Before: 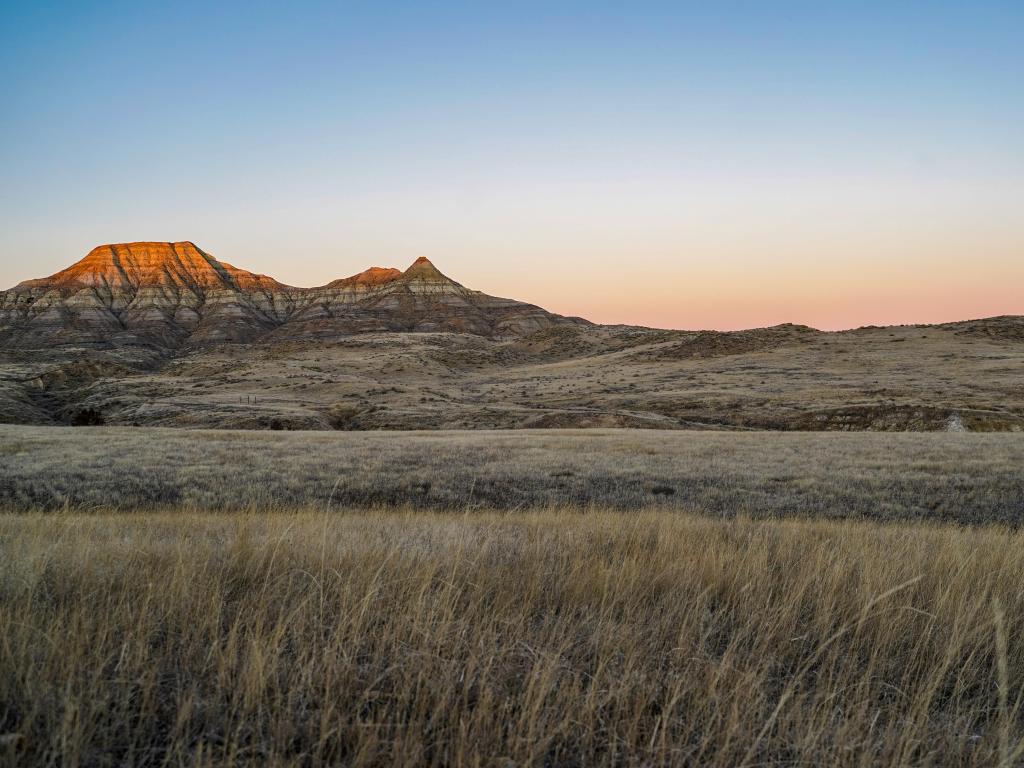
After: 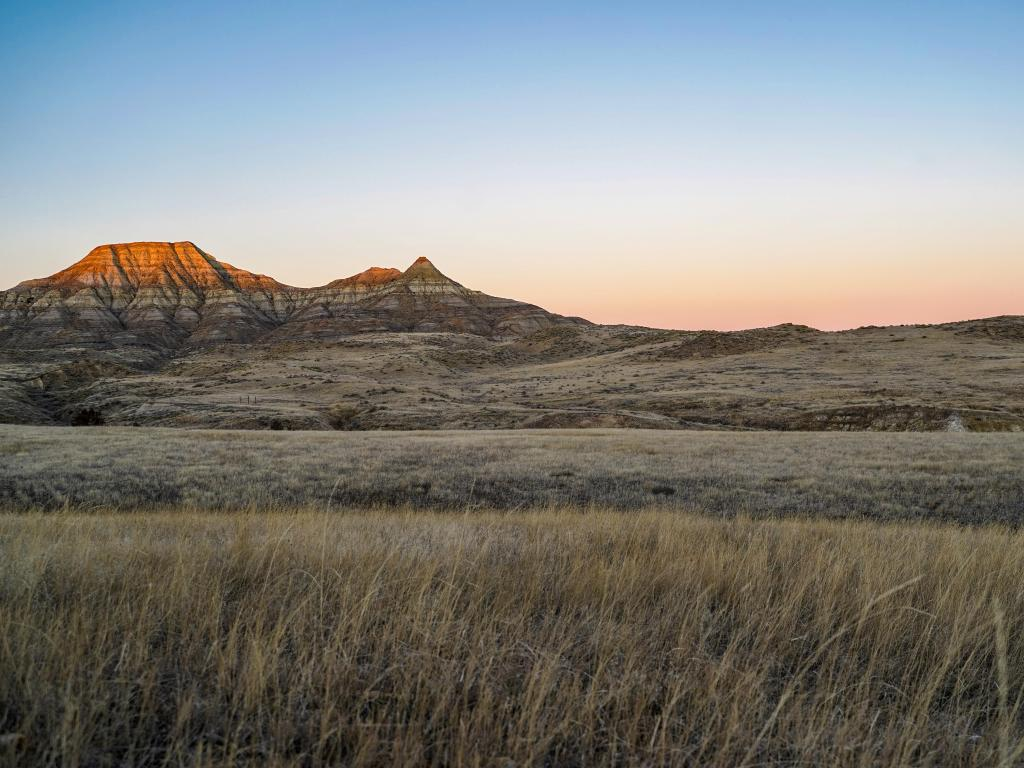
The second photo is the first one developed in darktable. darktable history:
tone equalizer: on, module defaults
shadows and highlights: shadows 0, highlights 40
